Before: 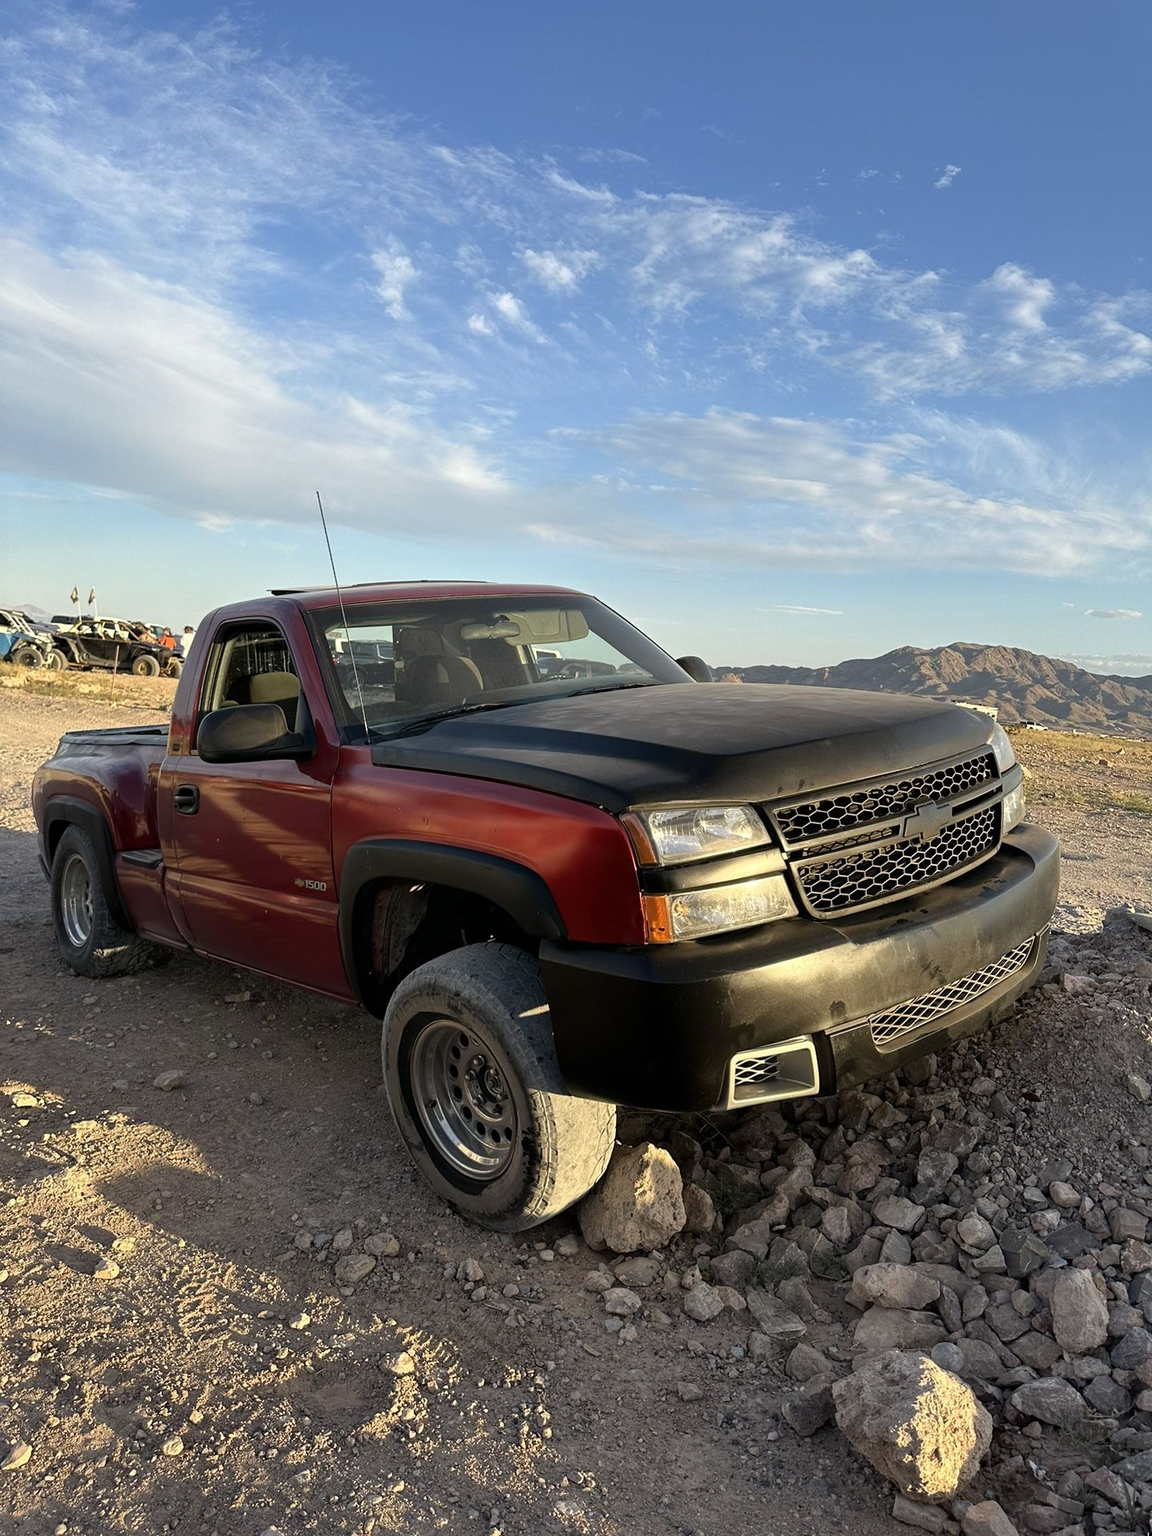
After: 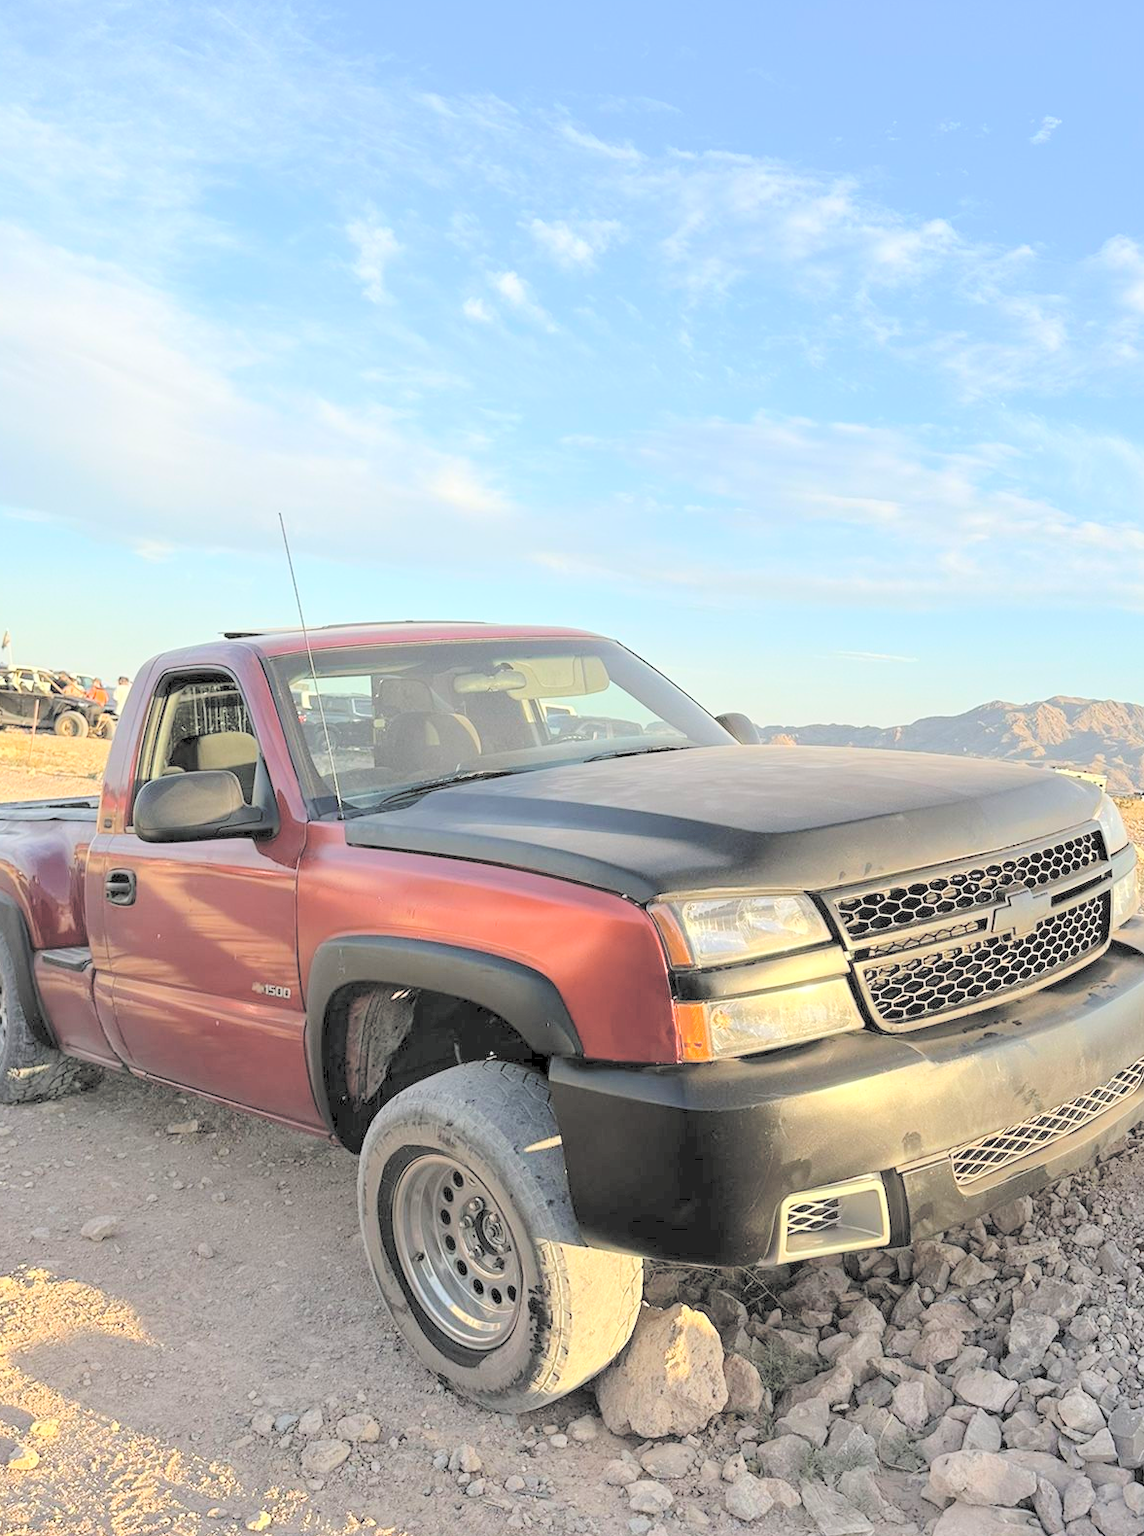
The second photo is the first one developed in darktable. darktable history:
contrast brightness saturation: brightness 0.993
crop and rotate: left 7.629%, top 4.574%, right 10.571%, bottom 13.111%
